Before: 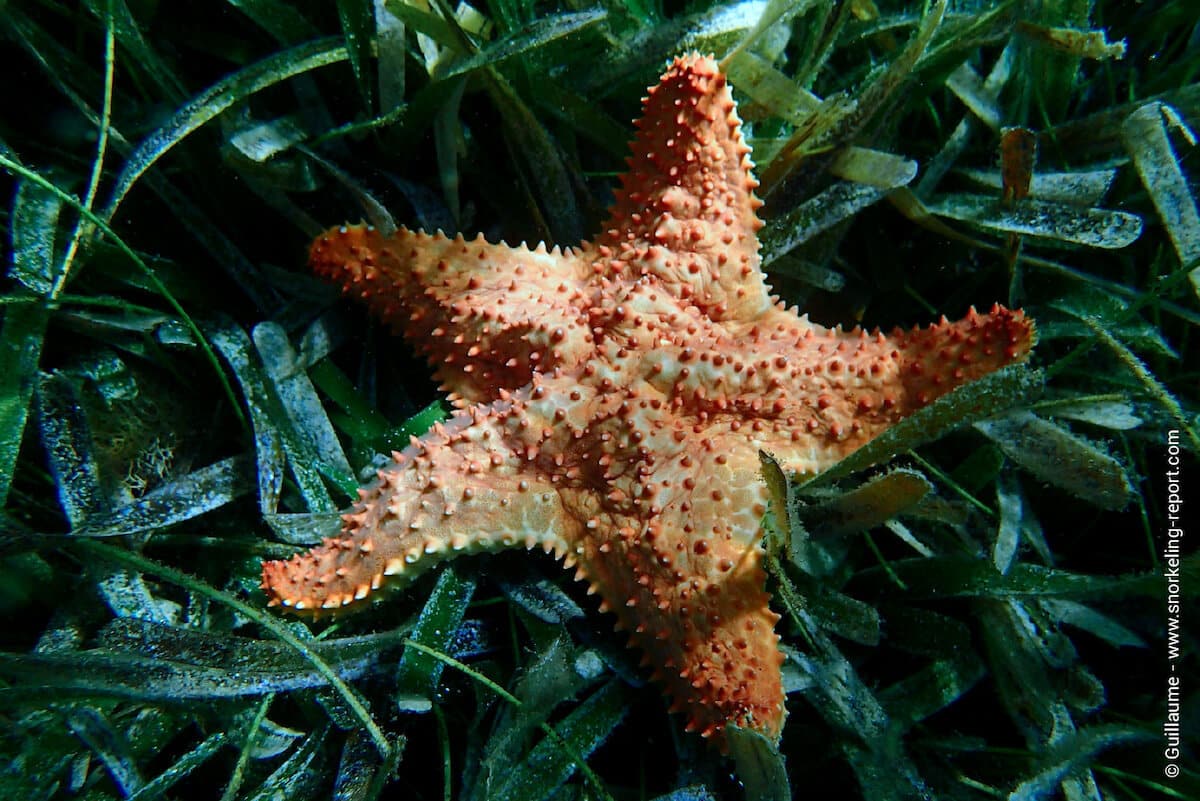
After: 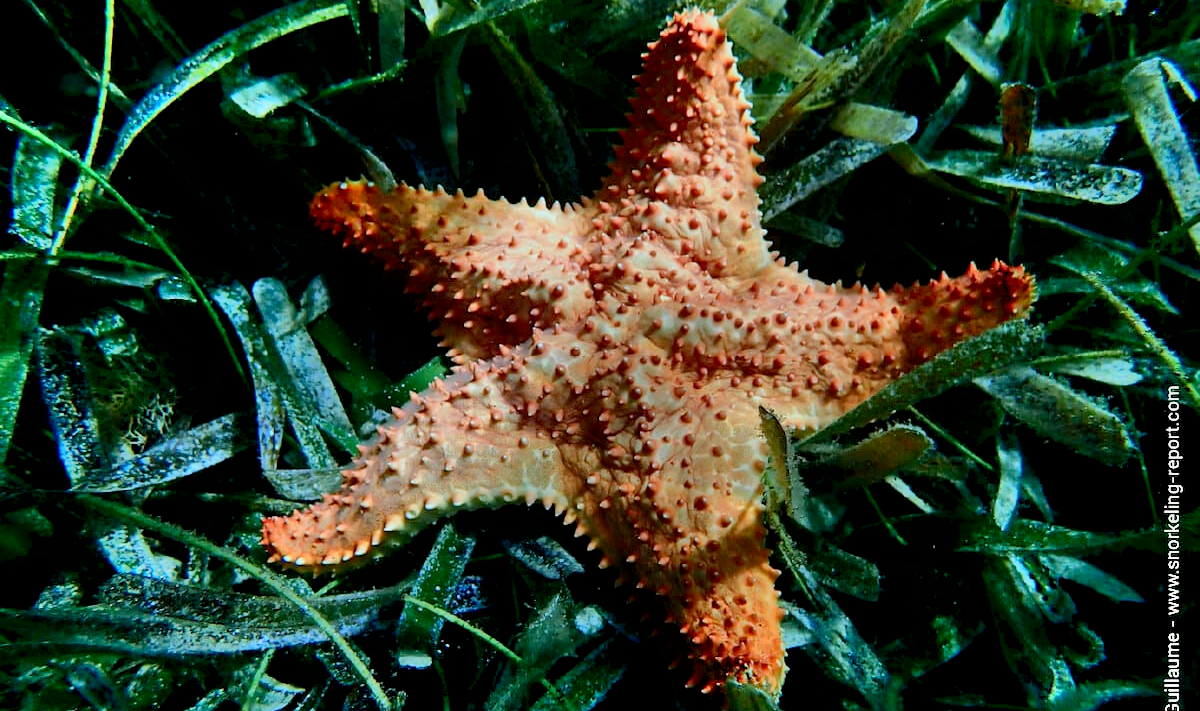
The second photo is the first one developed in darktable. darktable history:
crop and rotate: top 5.609%, bottom 5.609%
shadows and highlights: low approximation 0.01, soften with gaussian
exposure: black level correction 0.006, exposure -0.226 EV, compensate highlight preservation false
